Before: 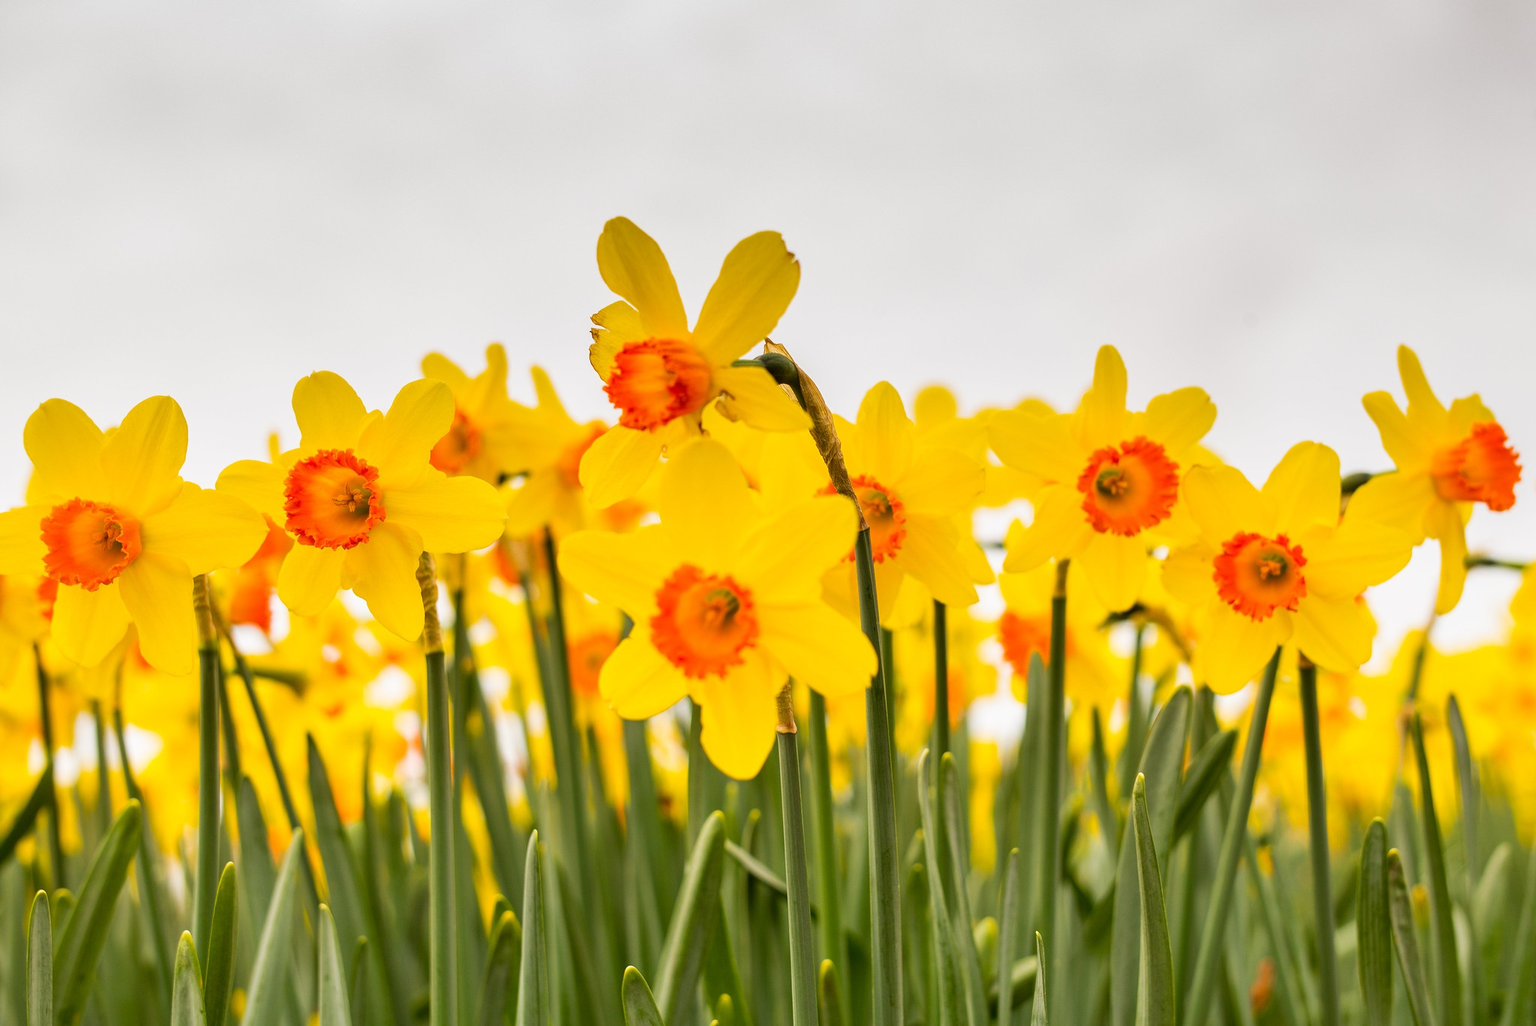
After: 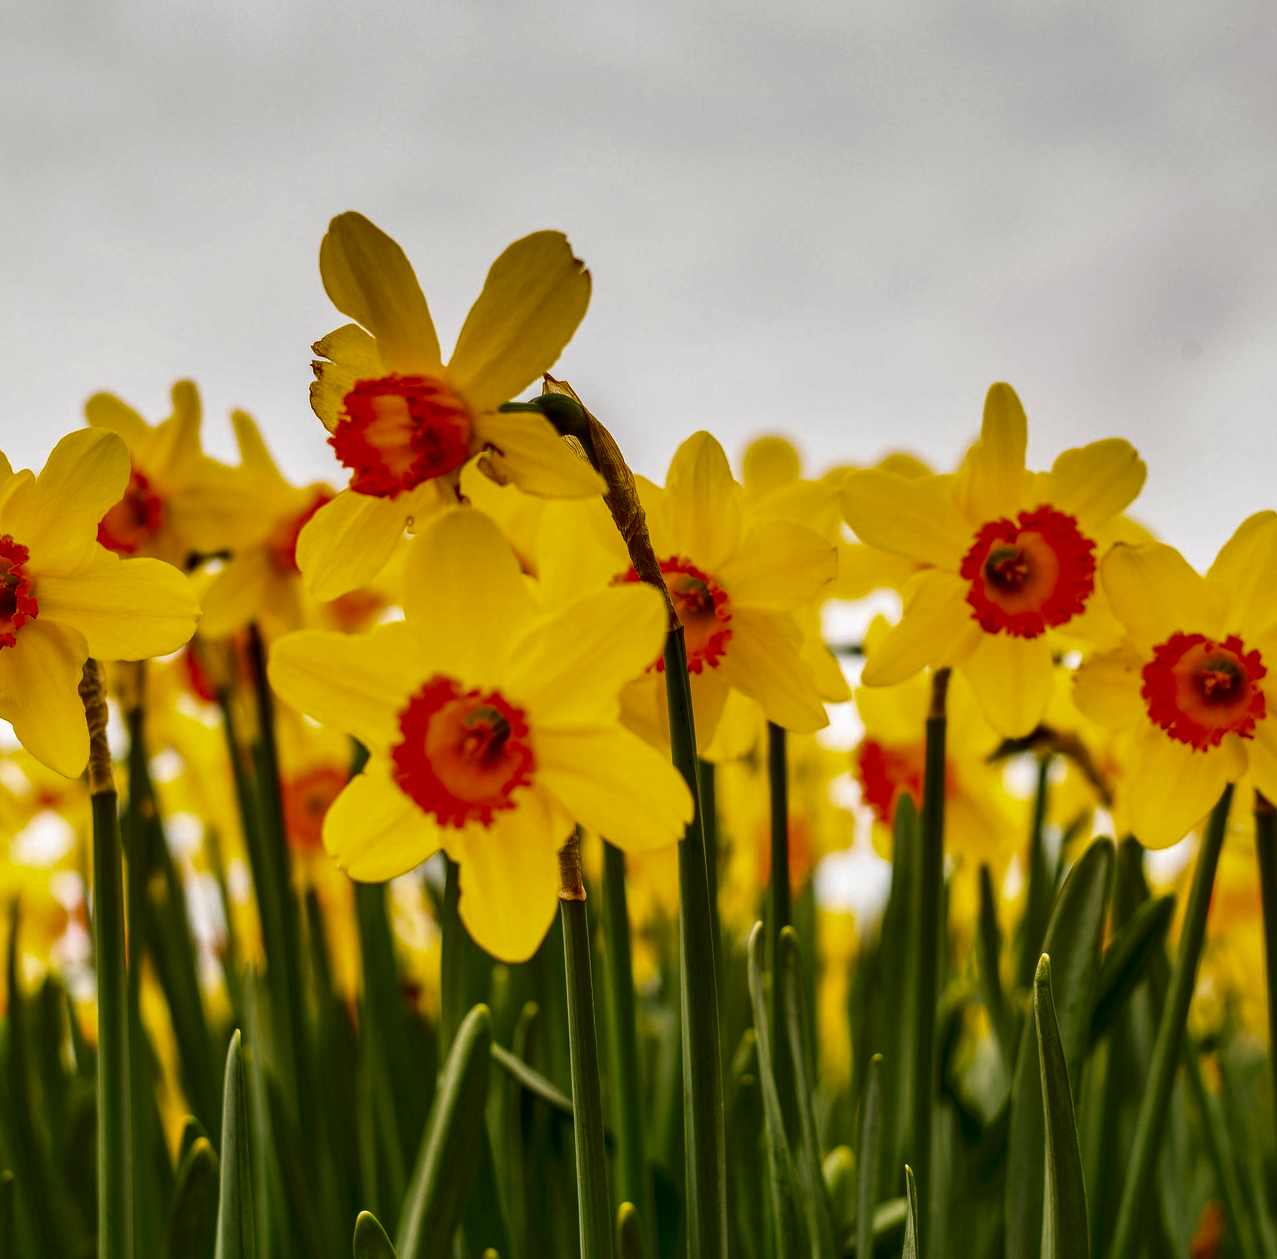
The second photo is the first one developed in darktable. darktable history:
velvia: on, module defaults
contrast brightness saturation: brightness -0.527
crop and rotate: left 23.257%, top 5.646%, right 14.366%, bottom 2.3%
local contrast: on, module defaults
